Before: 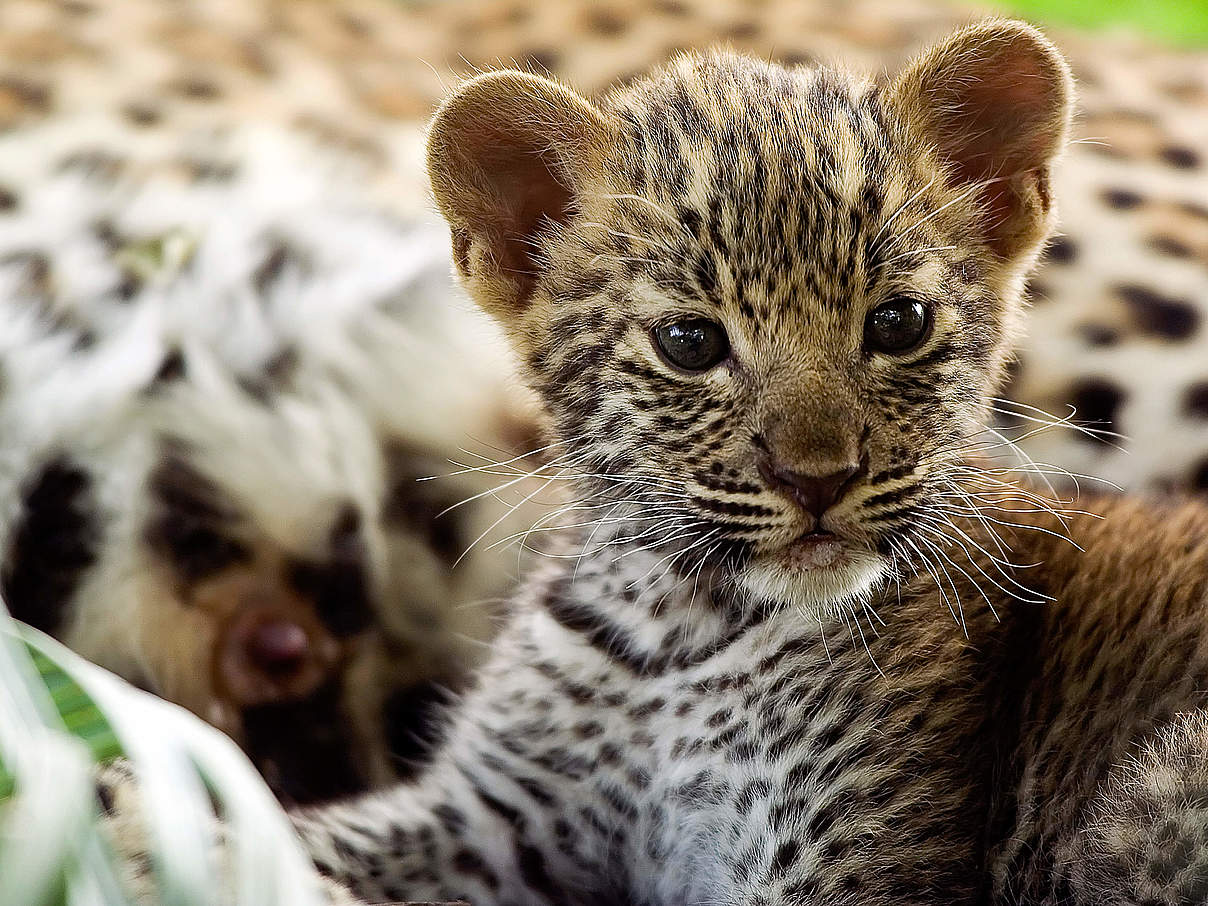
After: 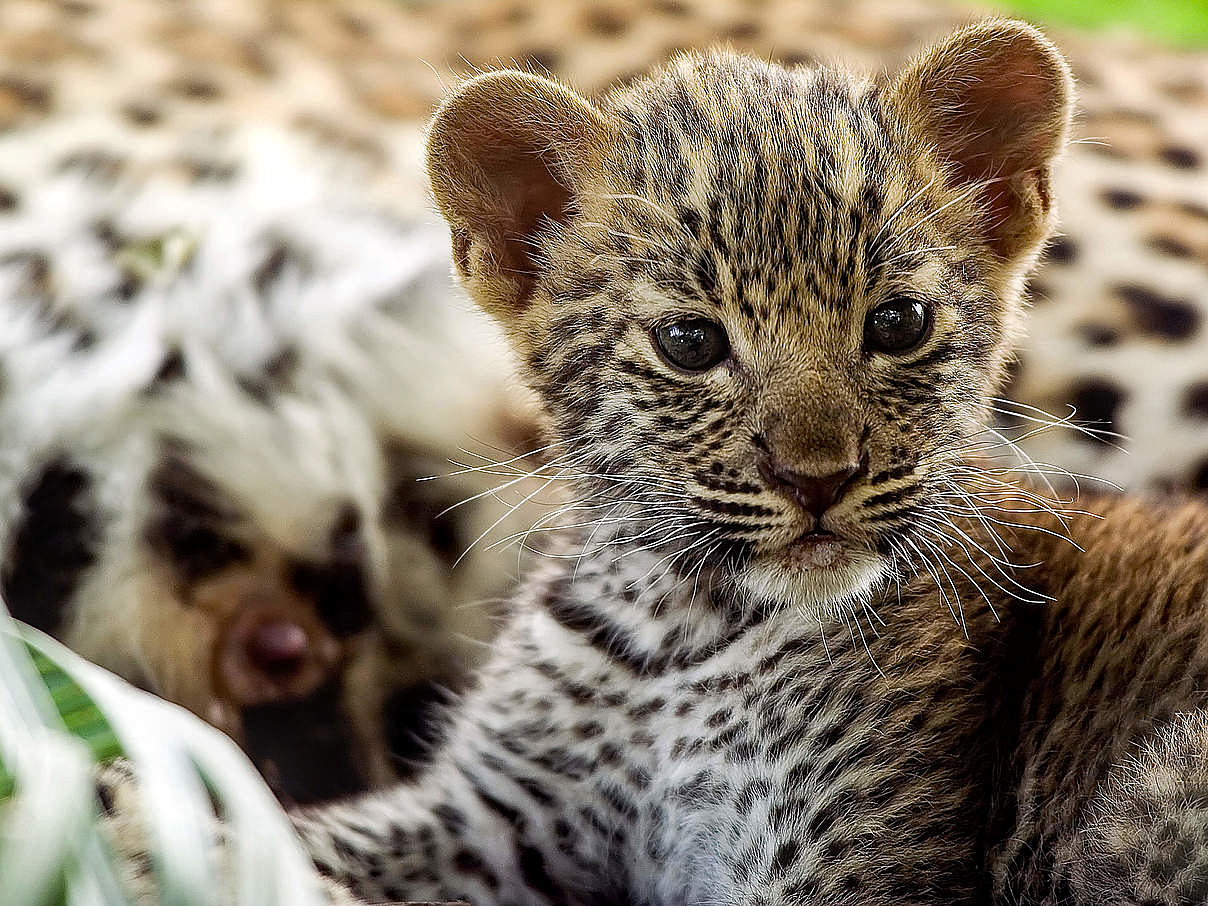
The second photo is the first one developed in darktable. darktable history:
sharpen: radius 1, threshold 1
local contrast: on, module defaults
